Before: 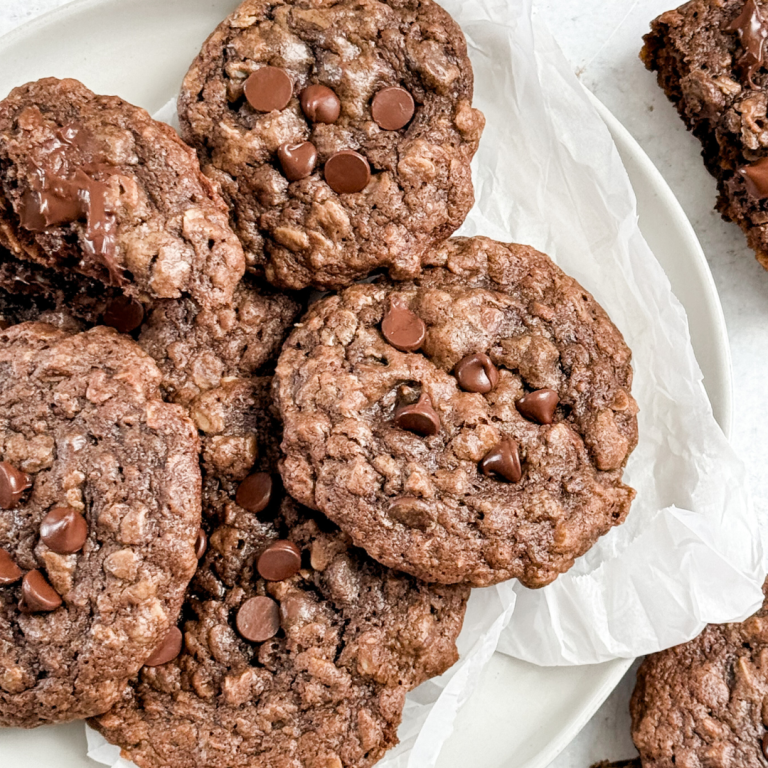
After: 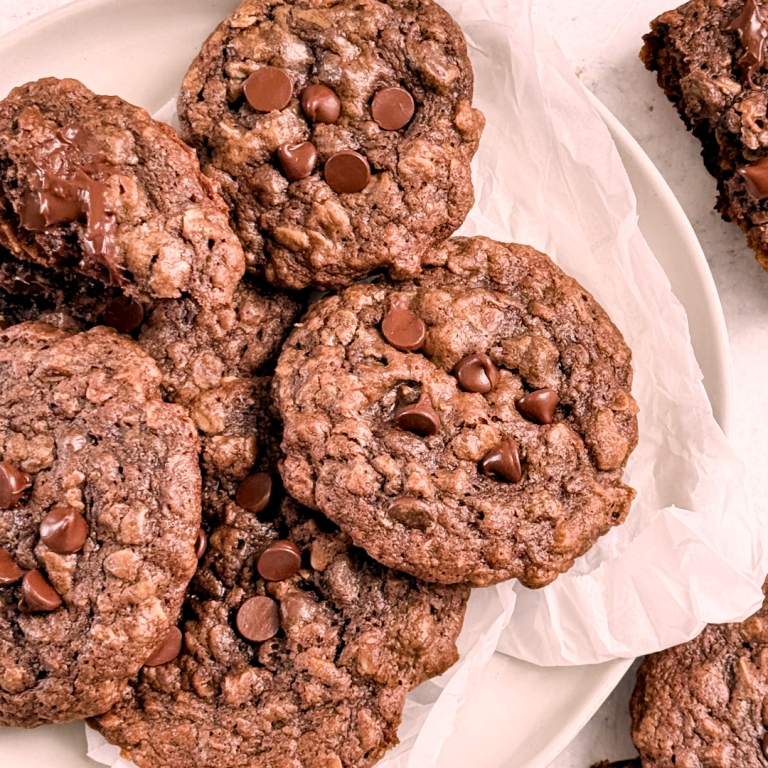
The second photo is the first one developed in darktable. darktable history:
color correction: highlights a* 12.98, highlights b* 5.59
haze removal: compatibility mode true, adaptive false
